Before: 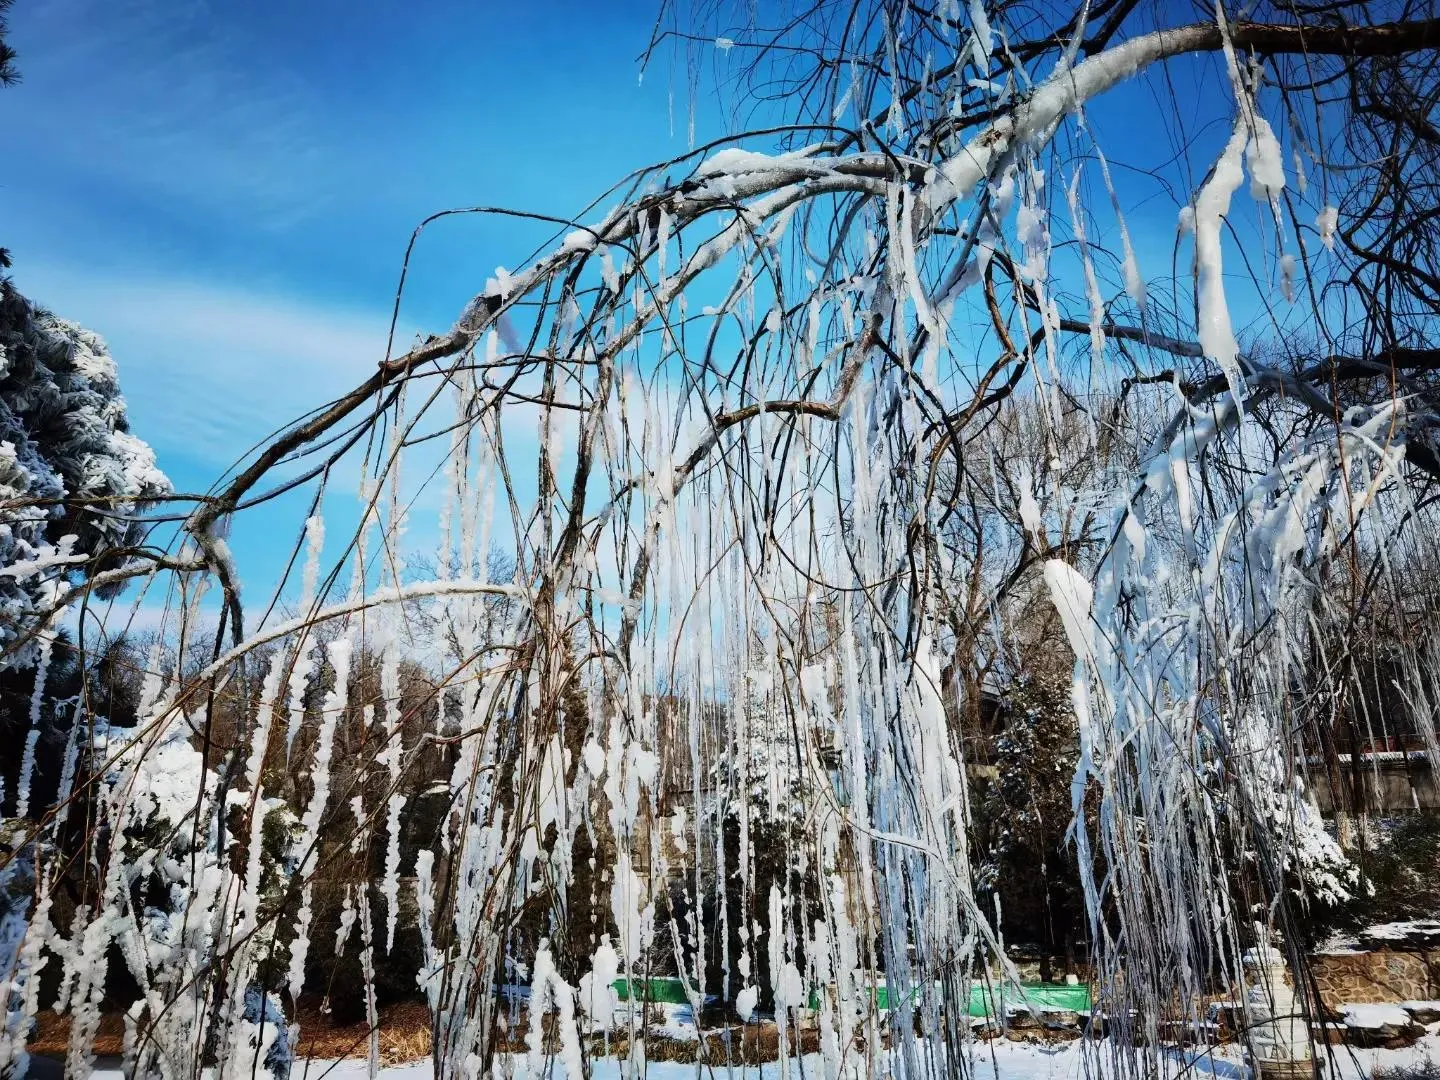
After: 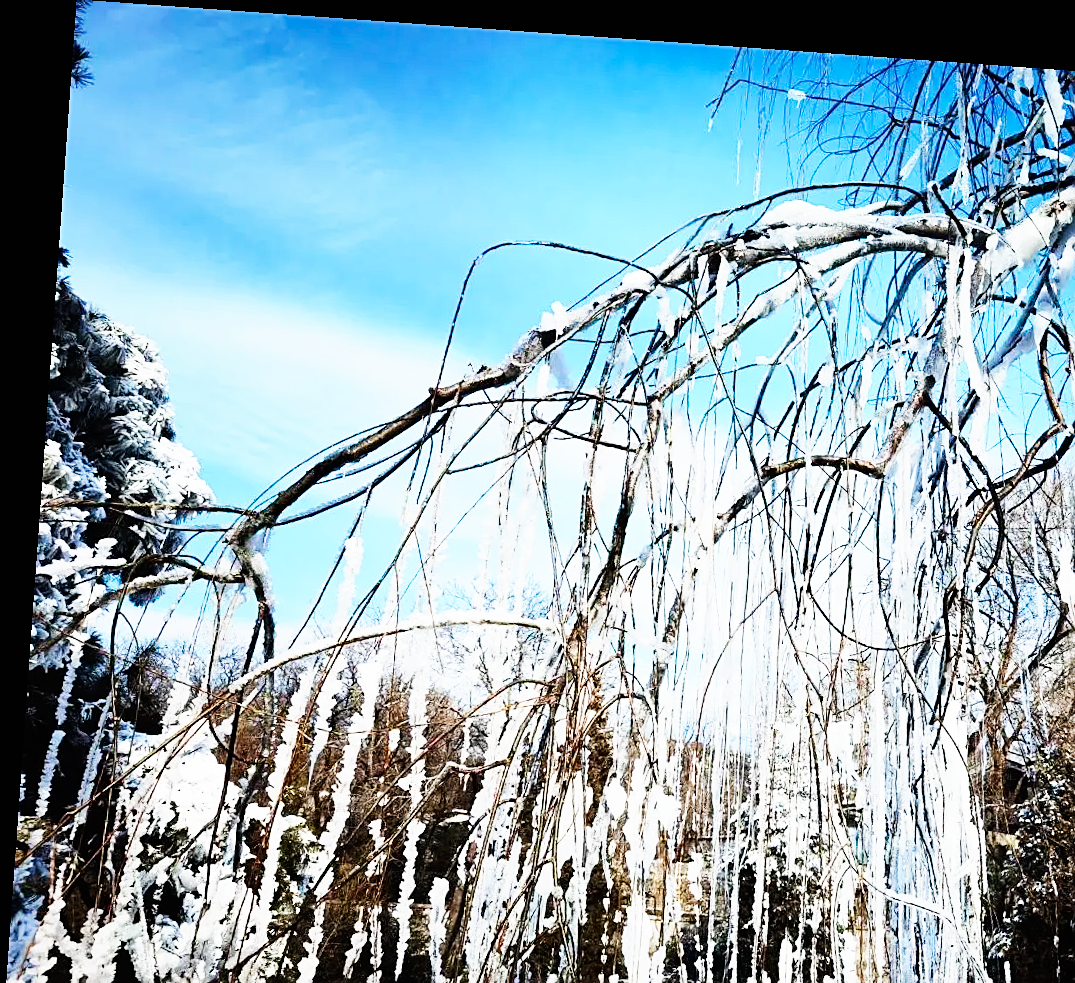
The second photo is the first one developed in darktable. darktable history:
crop: right 28.885%, bottom 16.626%
rotate and perspective: rotation 4.1°, automatic cropping off
base curve: curves: ch0 [(0, 0) (0.007, 0.004) (0.027, 0.03) (0.046, 0.07) (0.207, 0.54) (0.442, 0.872) (0.673, 0.972) (1, 1)], preserve colors none
sharpen: on, module defaults
